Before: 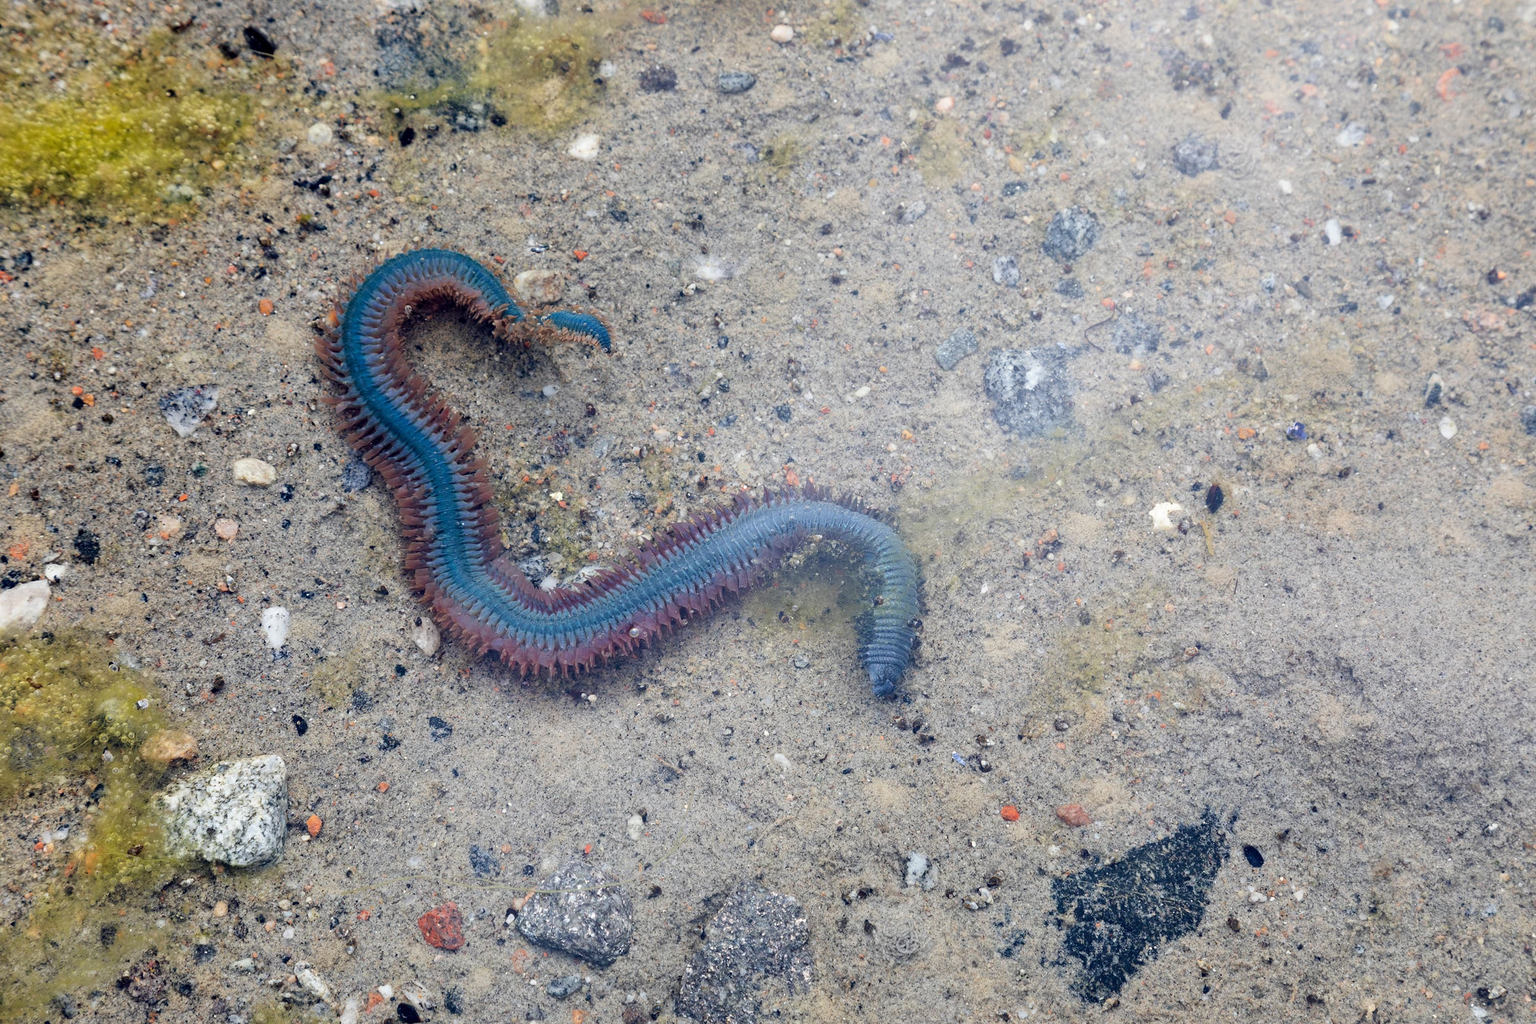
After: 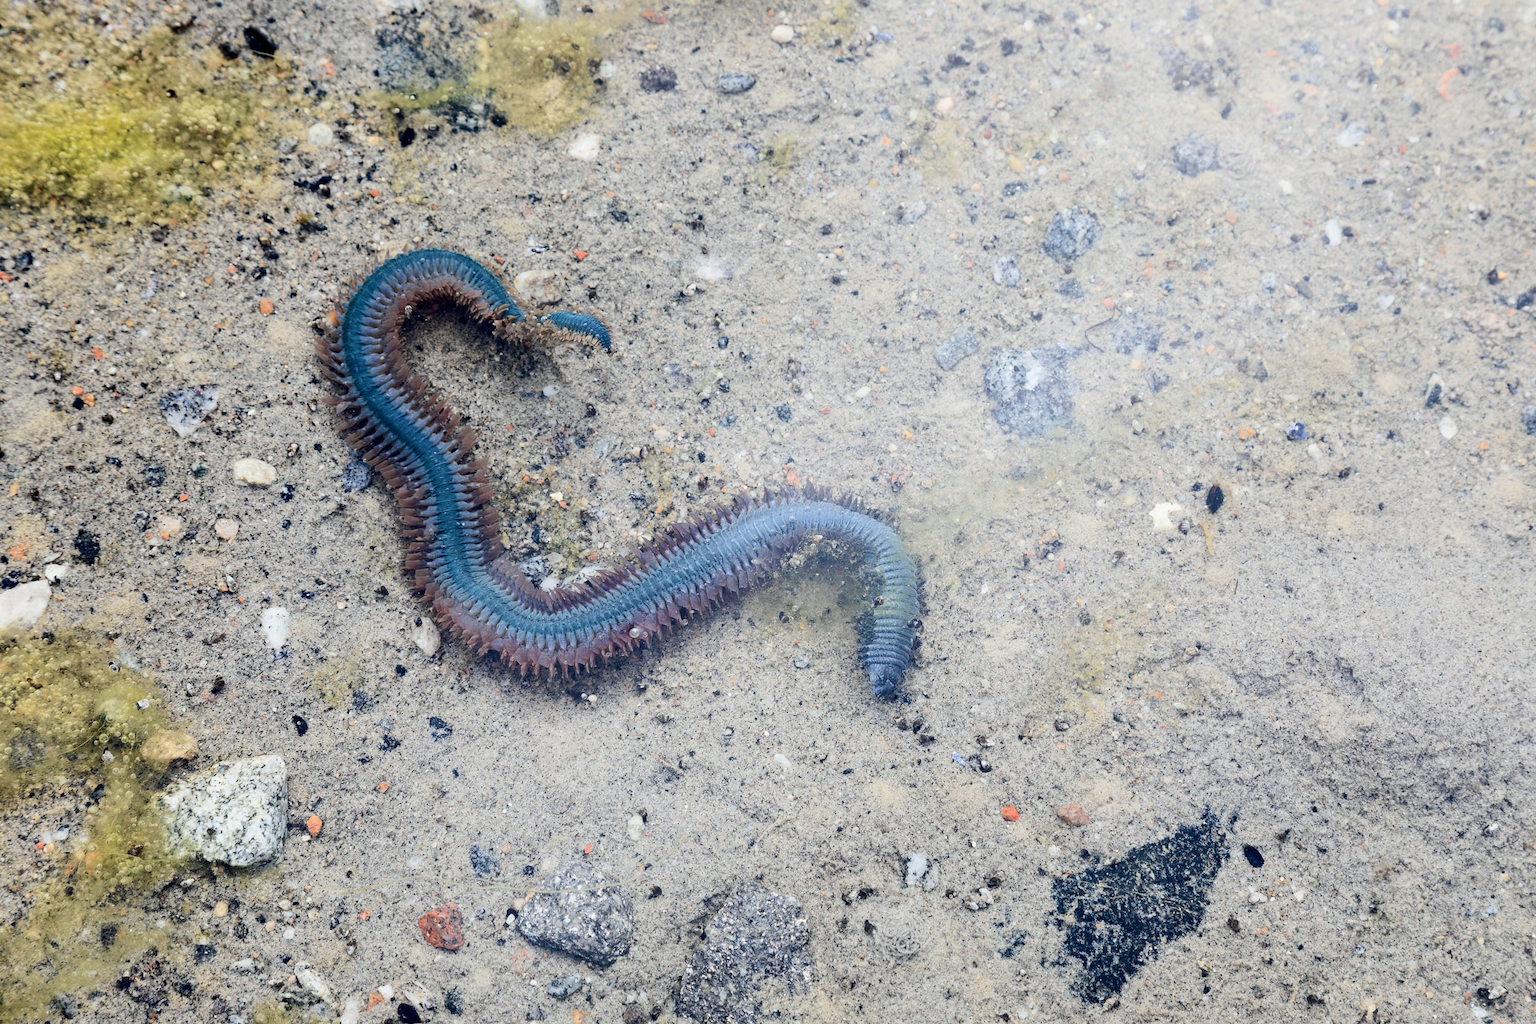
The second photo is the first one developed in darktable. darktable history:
tone curve: curves: ch0 [(0, 0) (0.078, 0.052) (0.236, 0.22) (0.427, 0.472) (0.508, 0.586) (0.654, 0.742) (0.793, 0.851) (0.994, 0.974)]; ch1 [(0, 0) (0.161, 0.092) (0.35, 0.33) (0.392, 0.392) (0.456, 0.456) (0.505, 0.502) (0.537, 0.518) (0.553, 0.534) (0.602, 0.579) (0.718, 0.718) (1, 1)]; ch2 [(0, 0) (0.346, 0.362) (0.411, 0.412) (0.502, 0.502) (0.531, 0.521) (0.586, 0.59) (0.621, 0.604) (1, 1)], color space Lab, independent channels, preserve colors none
tone equalizer: on, module defaults
